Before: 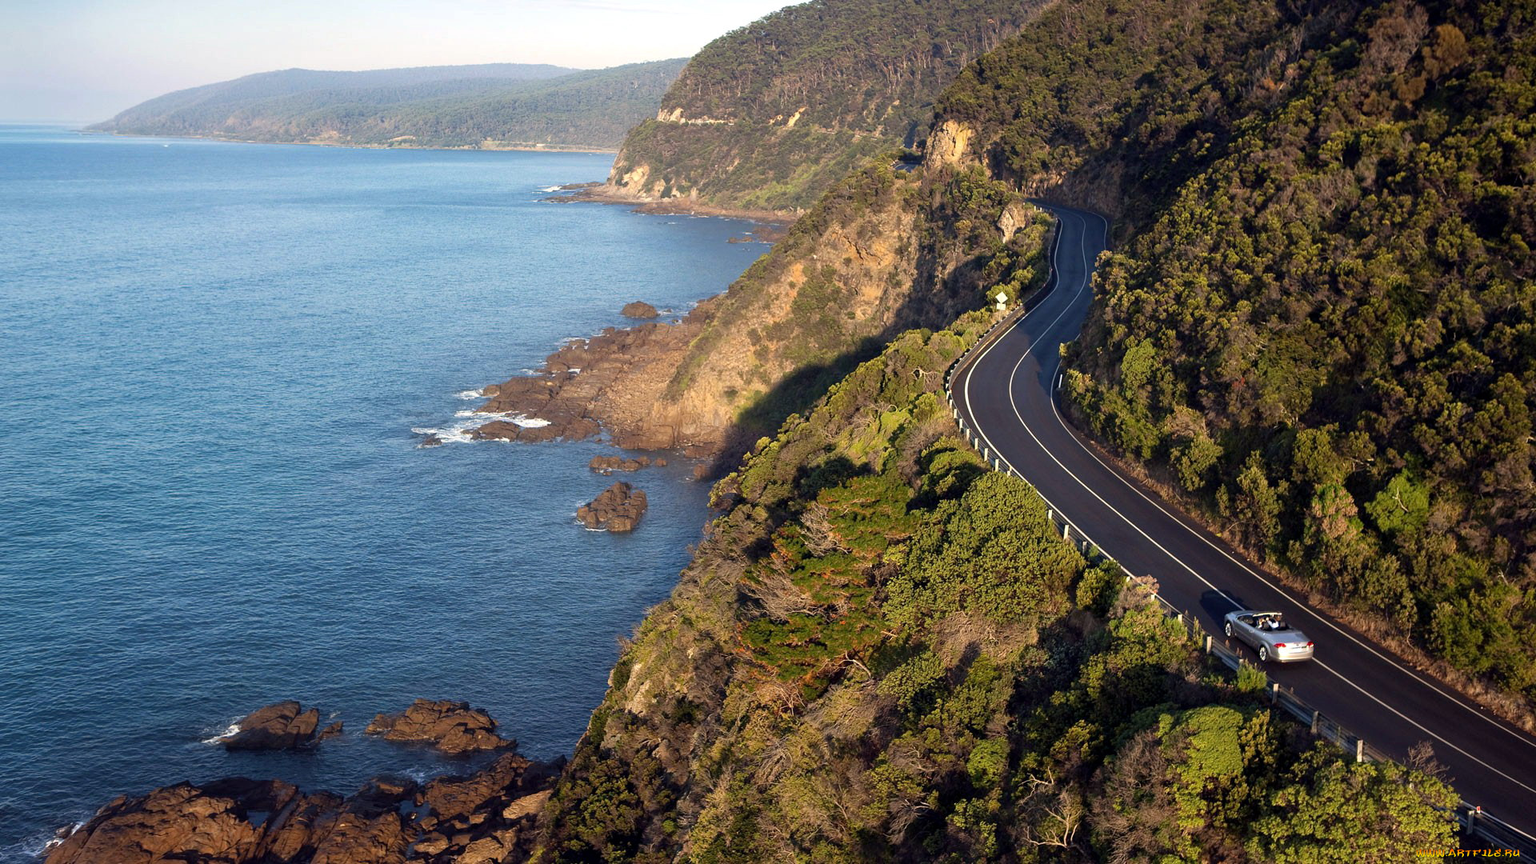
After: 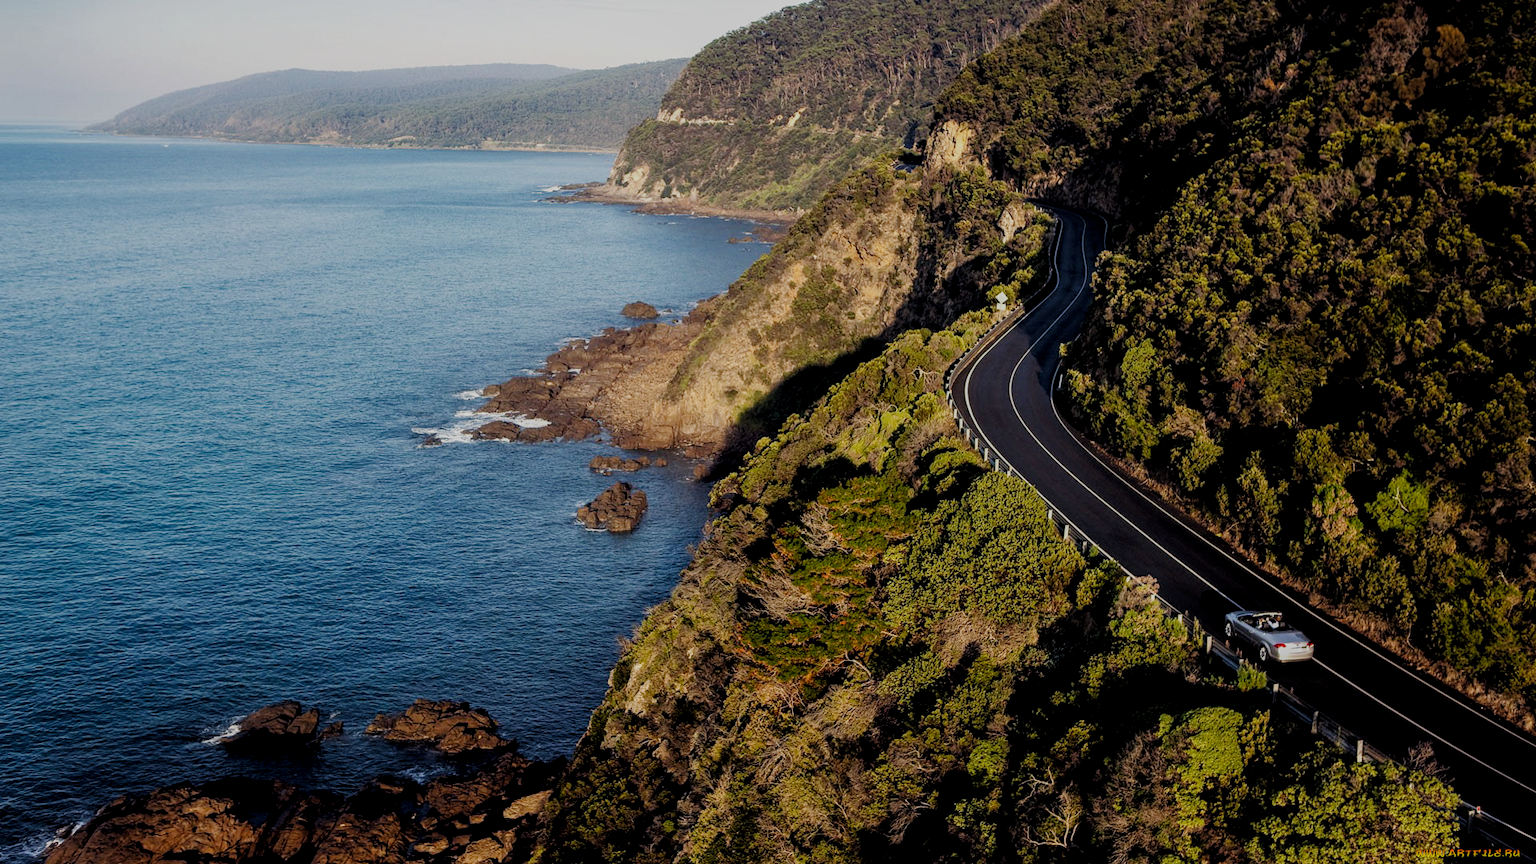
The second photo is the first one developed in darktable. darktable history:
filmic rgb: black relative exposure -4.14 EV, white relative exposure 5.1 EV, threshold 2.98 EV, hardness 2.06, contrast 1.158, preserve chrominance no, color science v5 (2021), enable highlight reconstruction true
local contrast: detail 130%
exposure: black level correction -0.015, exposure -0.503 EV, compensate exposure bias true, compensate highlight preservation false
